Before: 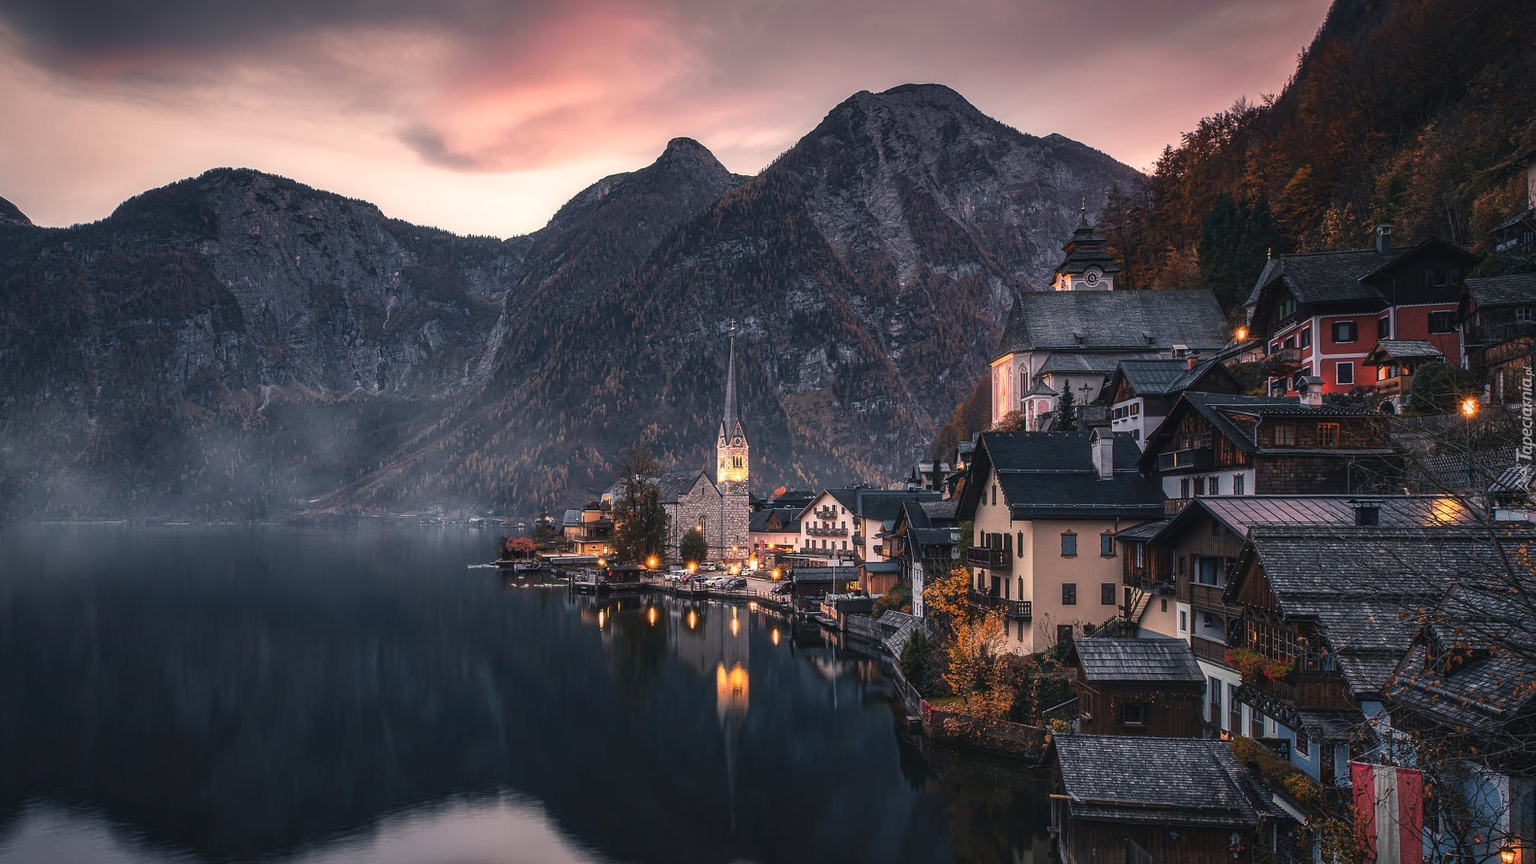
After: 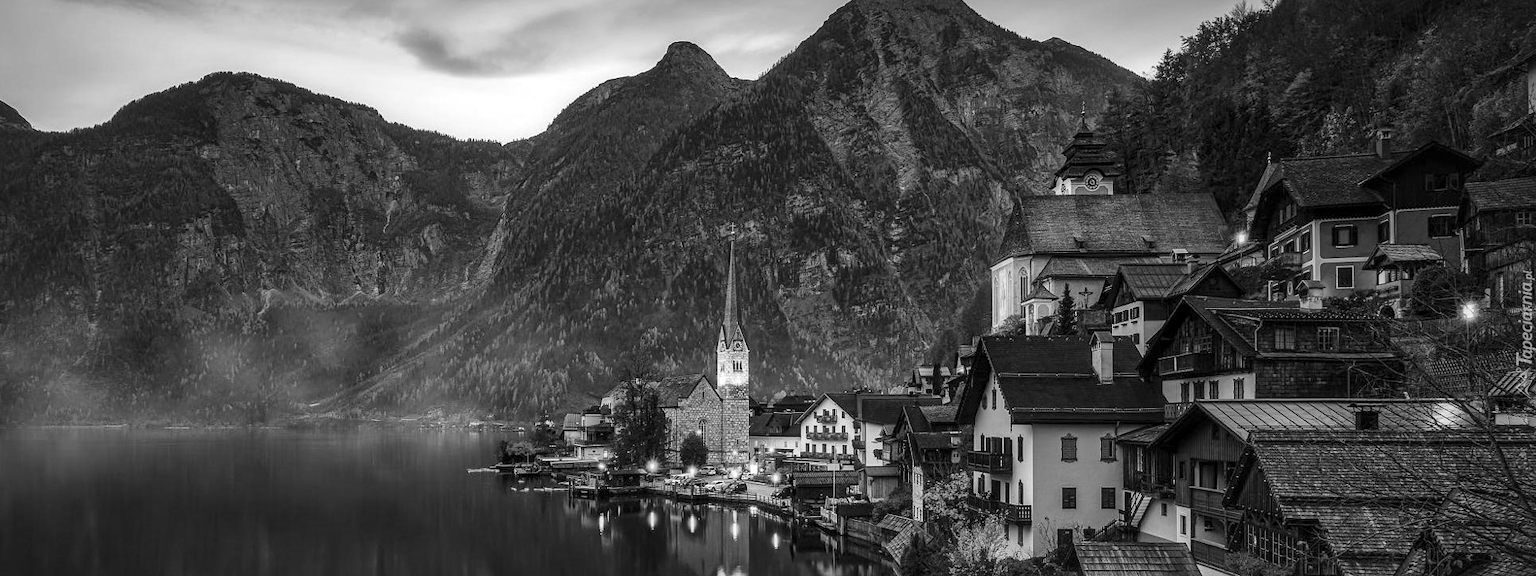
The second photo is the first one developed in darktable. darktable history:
local contrast: mode bilateral grid, contrast 20, coarseness 50, detail 159%, midtone range 0.2
crop: top 11.166%, bottom 22.168%
monochrome: on, module defaults
